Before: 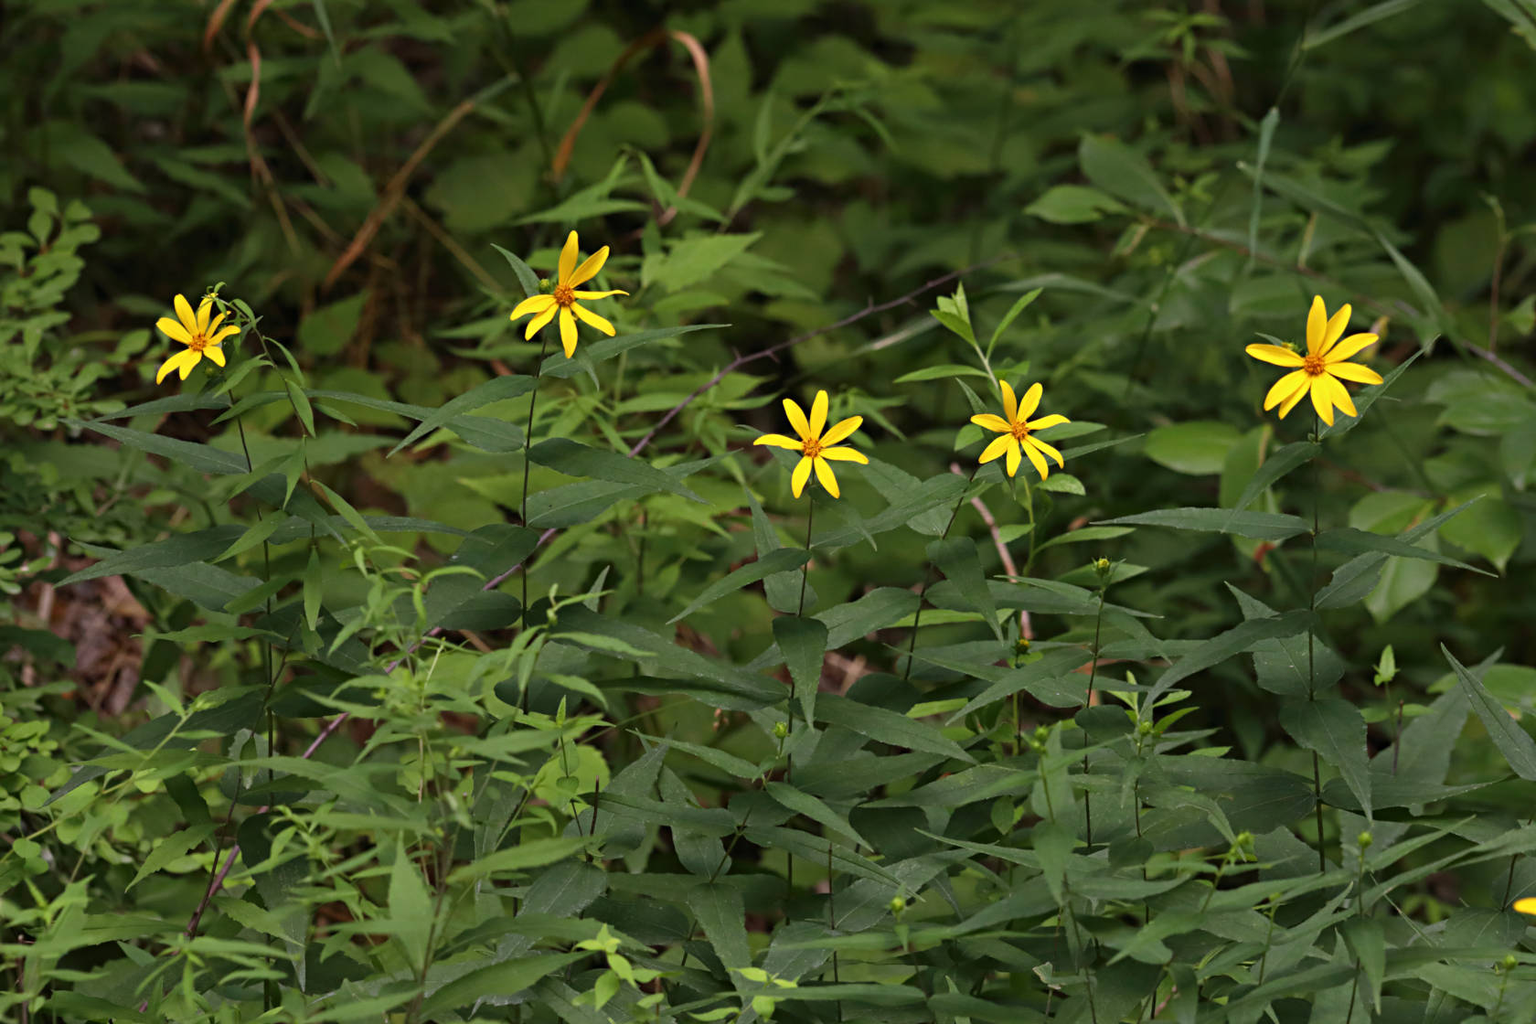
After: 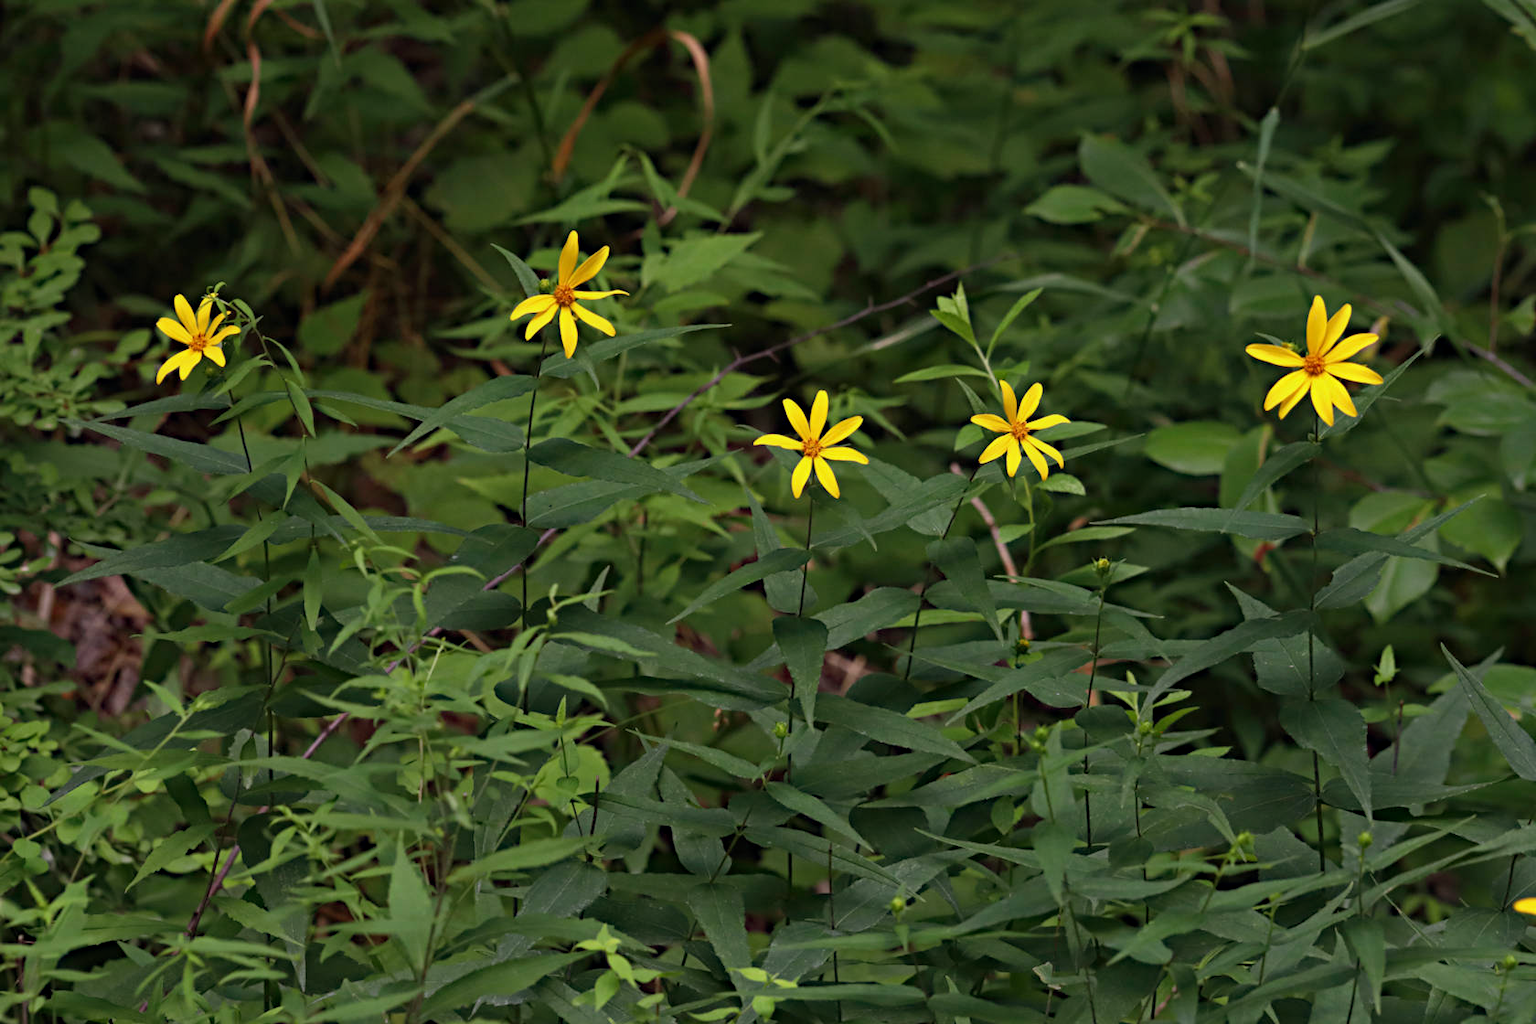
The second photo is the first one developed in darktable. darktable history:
exposure: exposure -0.169 EV, compensate highlight preservation false
haze removal: adaptive false
